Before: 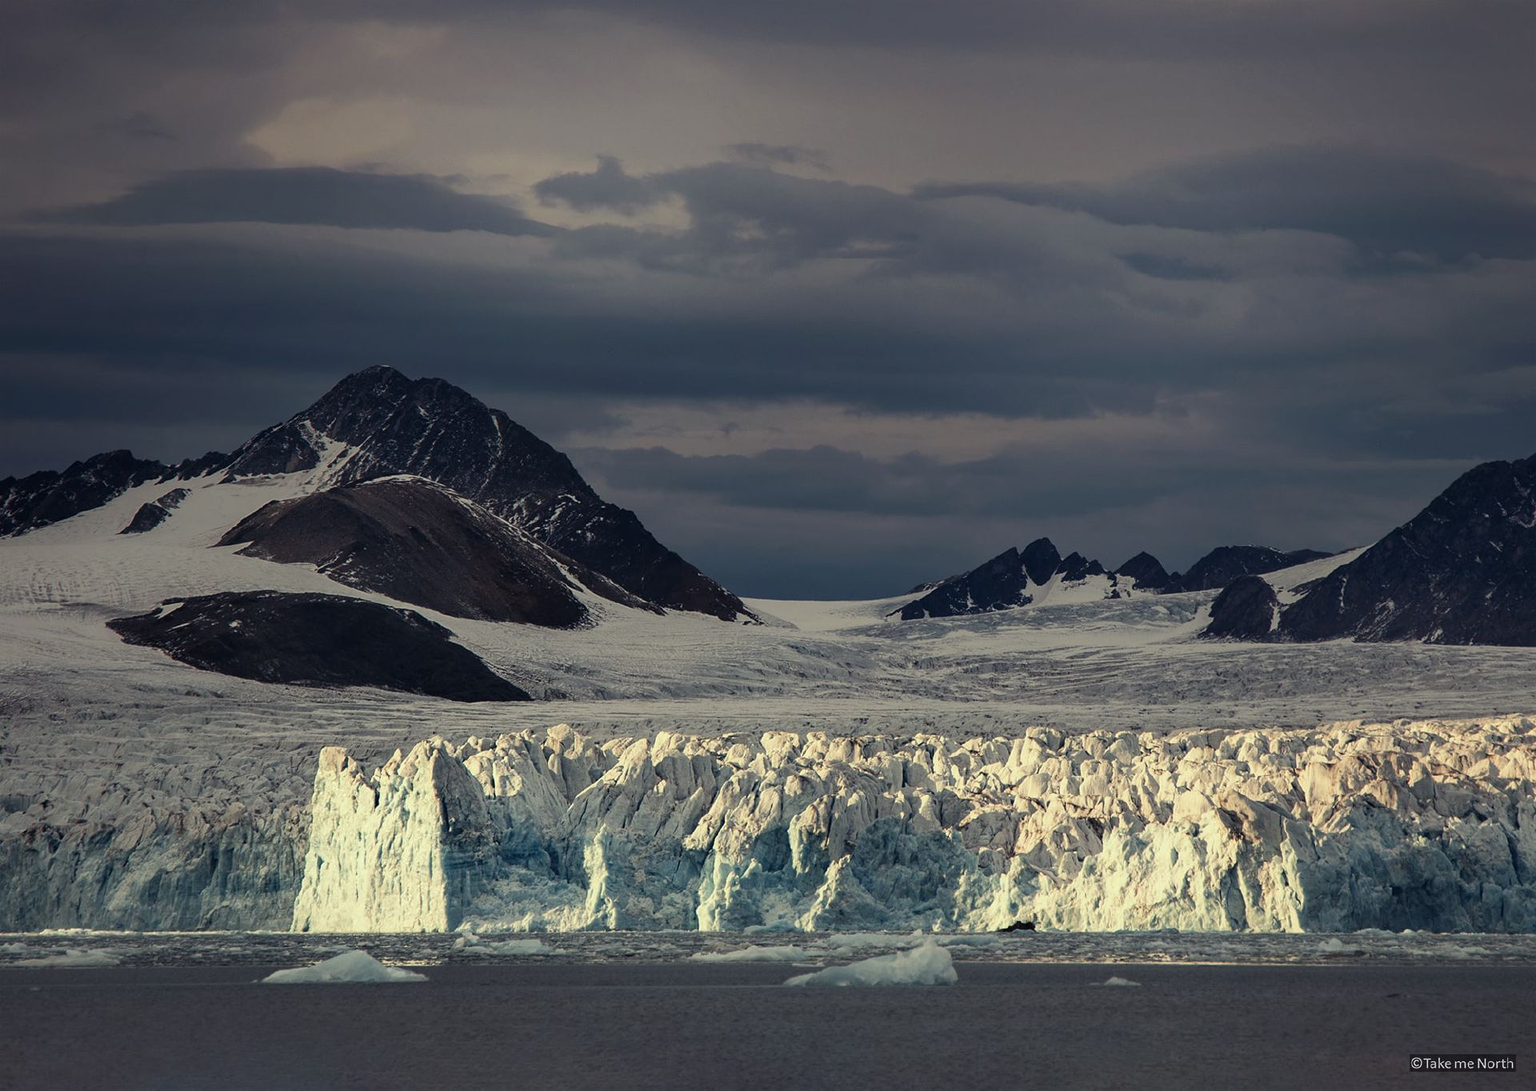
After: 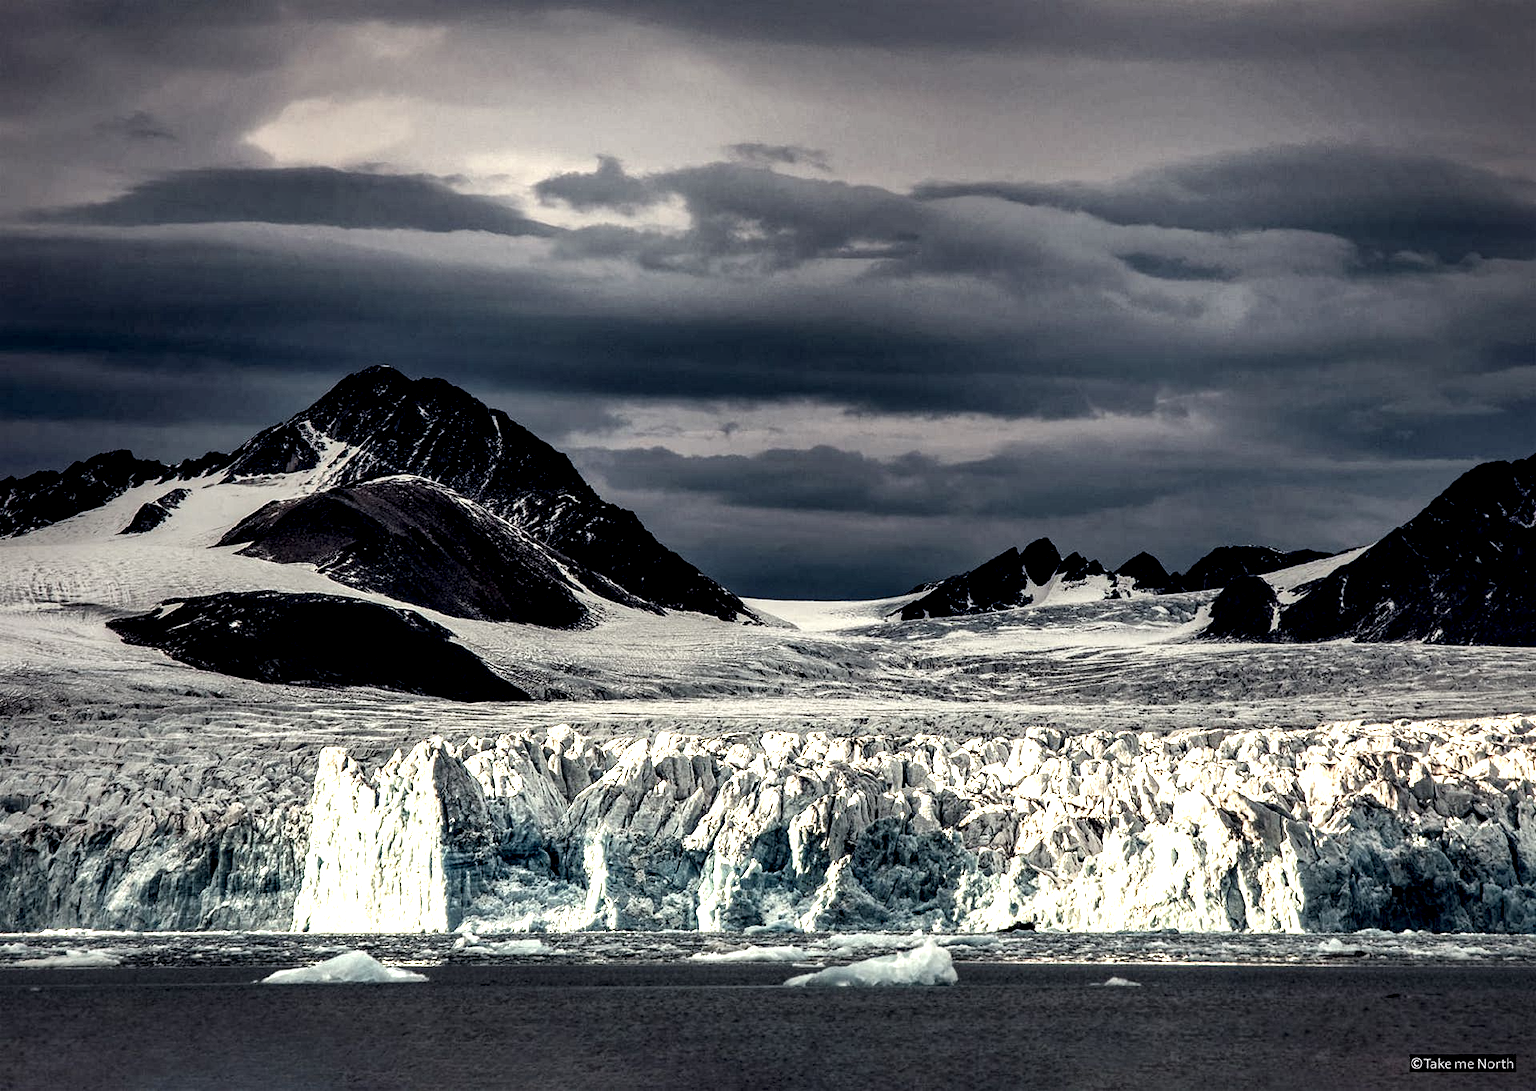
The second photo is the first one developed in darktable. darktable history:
local contrast: highlights 117%, shadows 42%, detail 293%
shadows and highlights: on, module defaults
